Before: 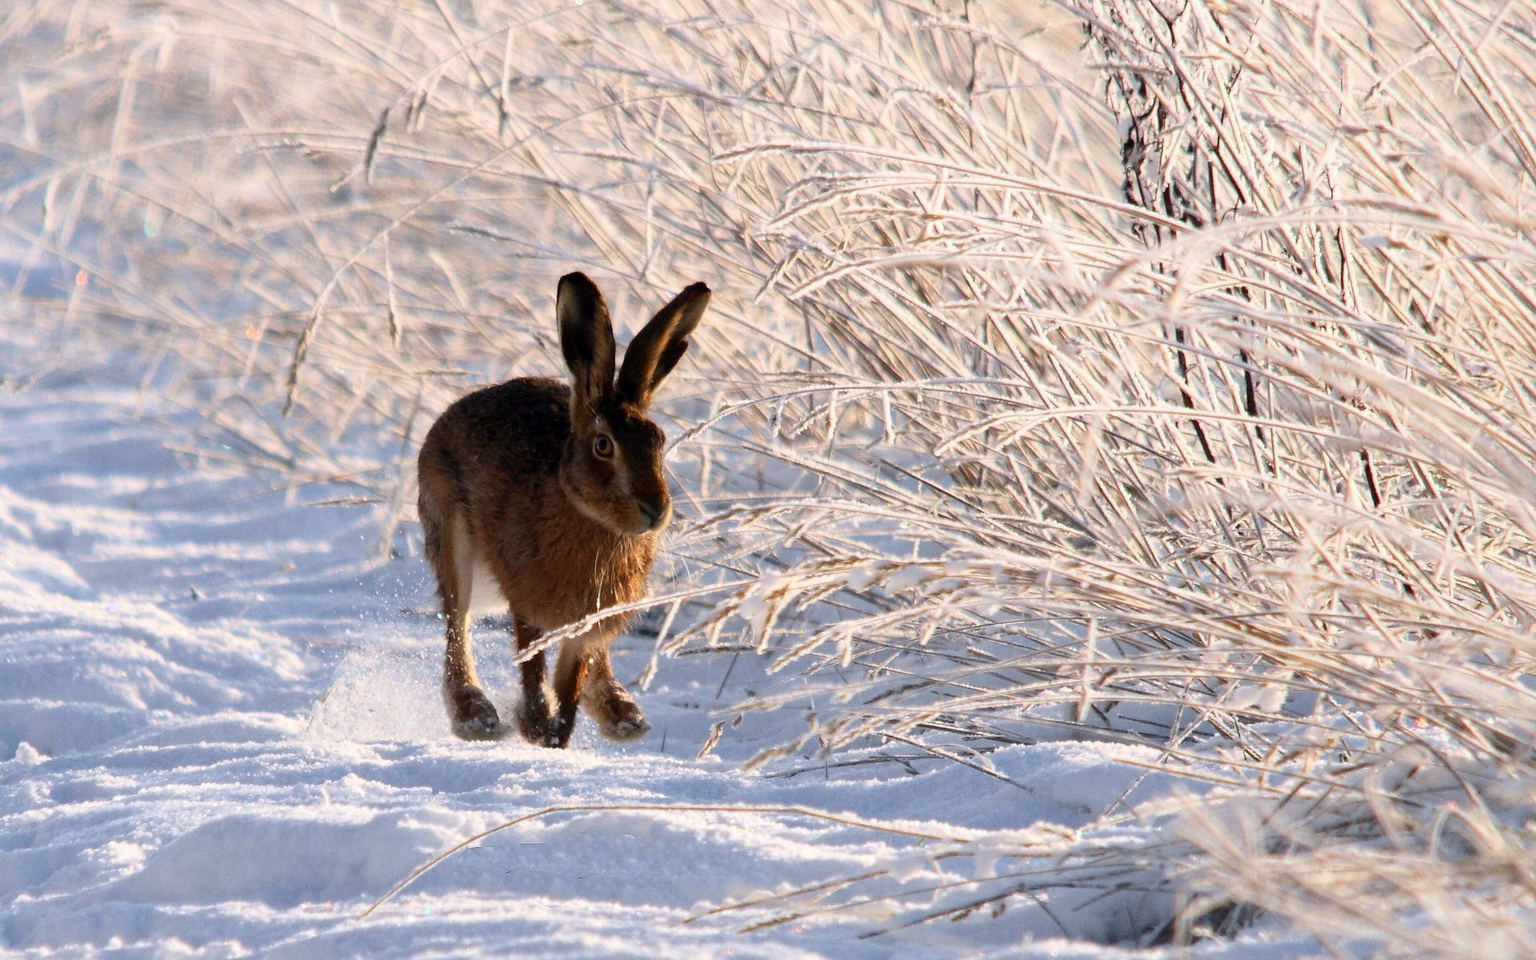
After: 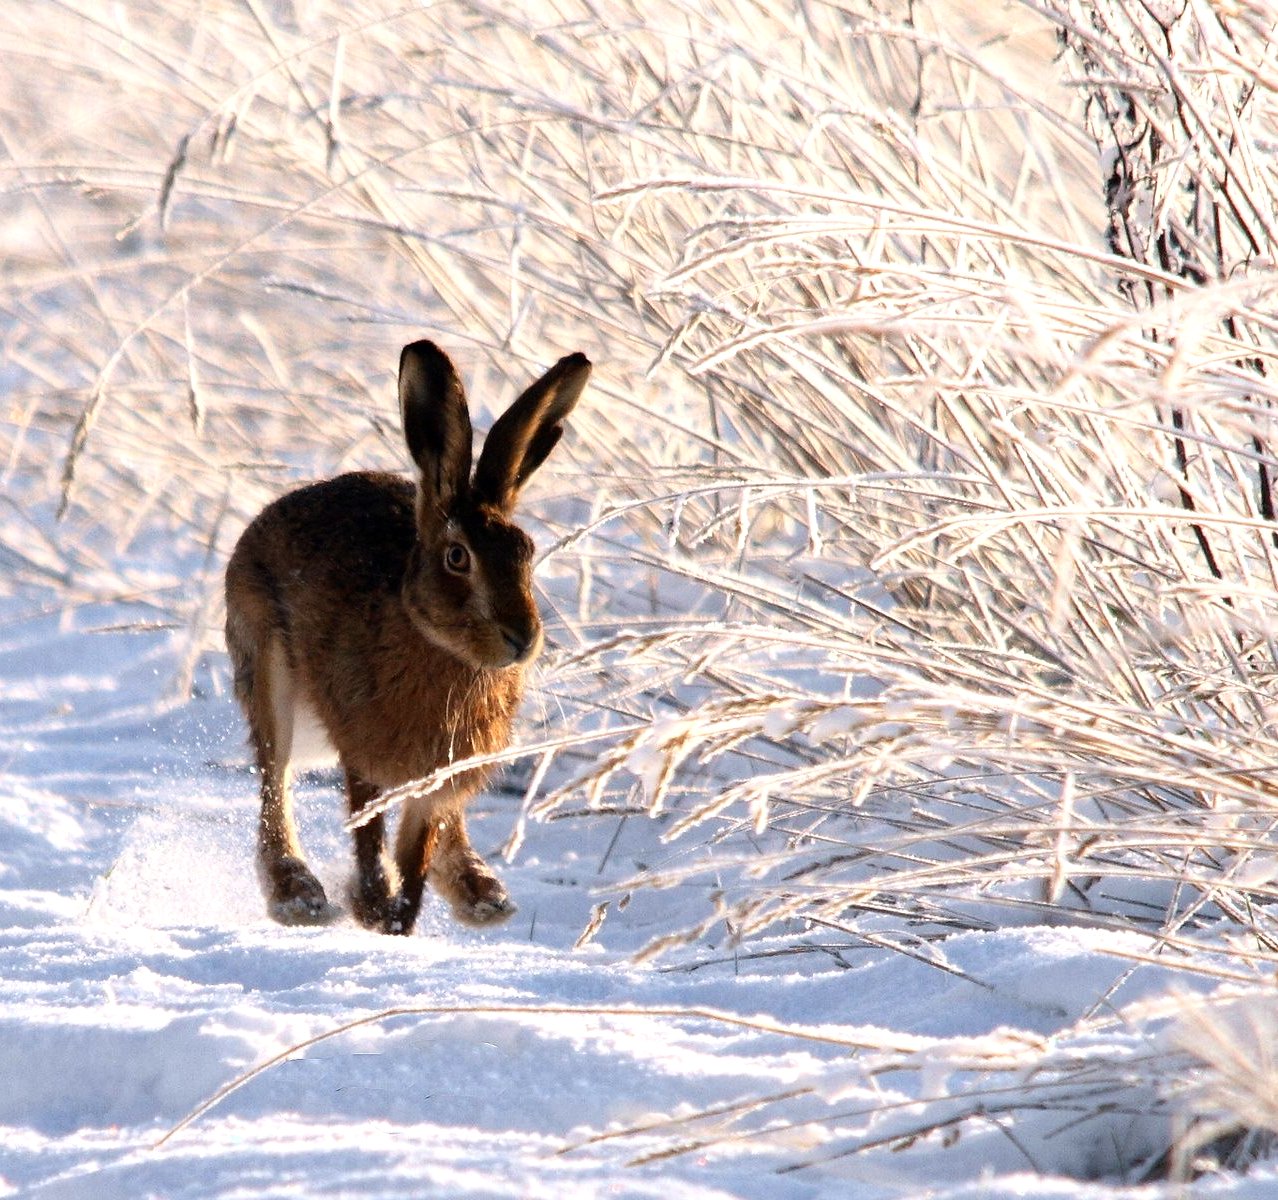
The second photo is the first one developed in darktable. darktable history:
tone equalizer: -8 EV -0.411 EV, -7 EV -0.398 EV, -6 EV -0.296 EV, -5 EV -0.197 EV, -3 EV 0.212 EV, -2 EV 0.343 EV, -1 EV 0.369 EV, +0 EV 0.393 EV
crop and rotate: left 15.489%, right 17.915%
